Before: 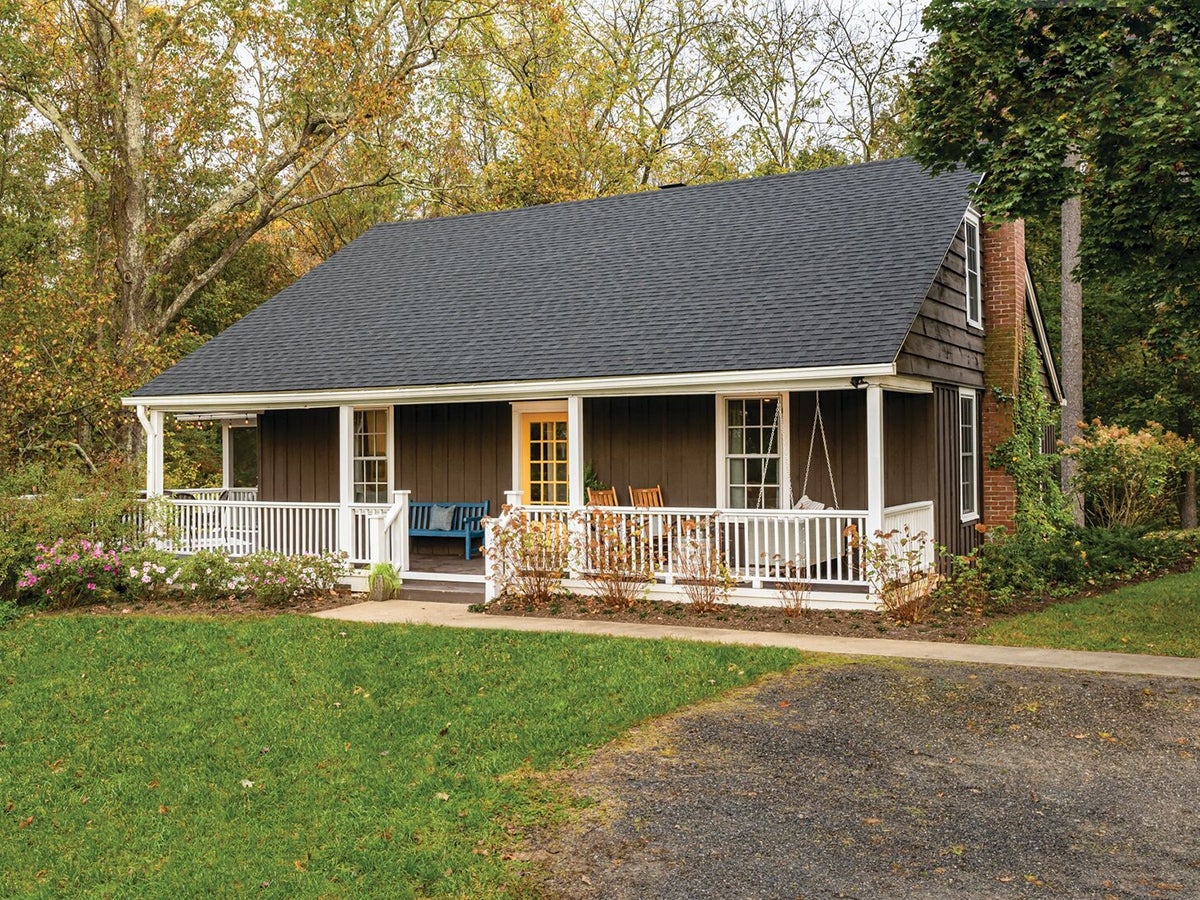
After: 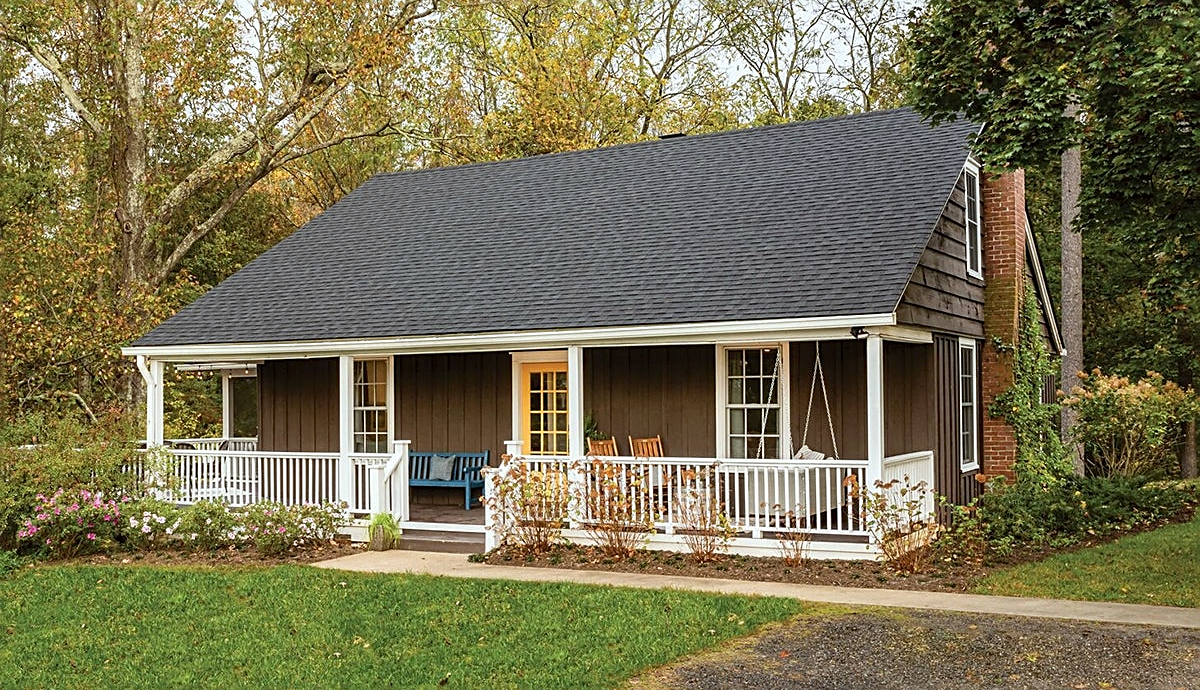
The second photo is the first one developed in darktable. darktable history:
color correction: highlights a* -2.73, highlights b* -2.09, shadows a* 2.41, shadows b* 2.73
white balance: emerald 1
crop: top 5.667%, bottom 17.637%
sharpen: on, module defaults
